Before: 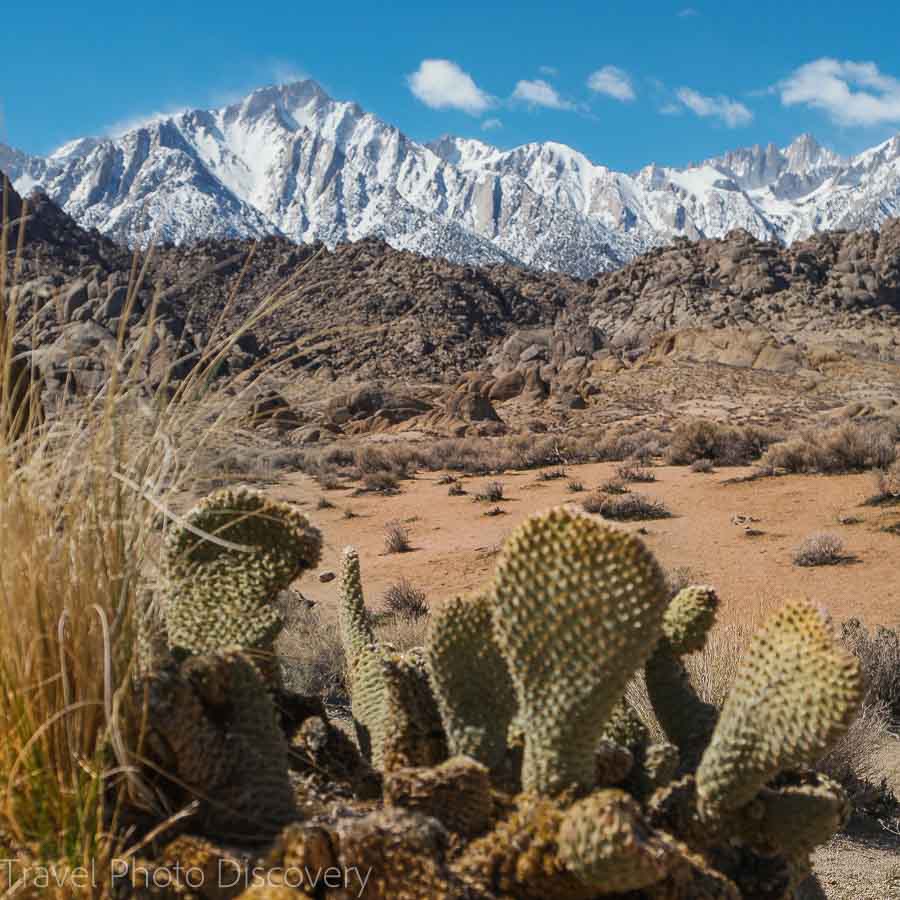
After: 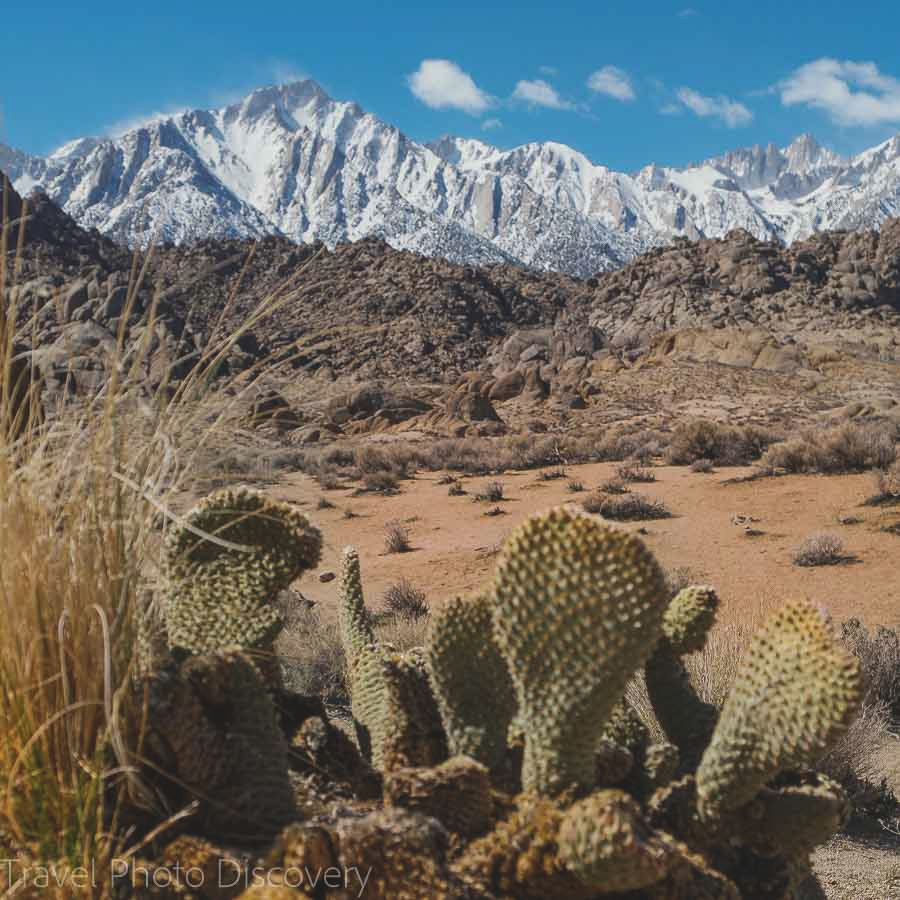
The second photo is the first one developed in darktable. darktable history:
exposure: black level correction -0.013, exposure -0.19 EV, compensate exposure bias true, compensate highlight preservation false
